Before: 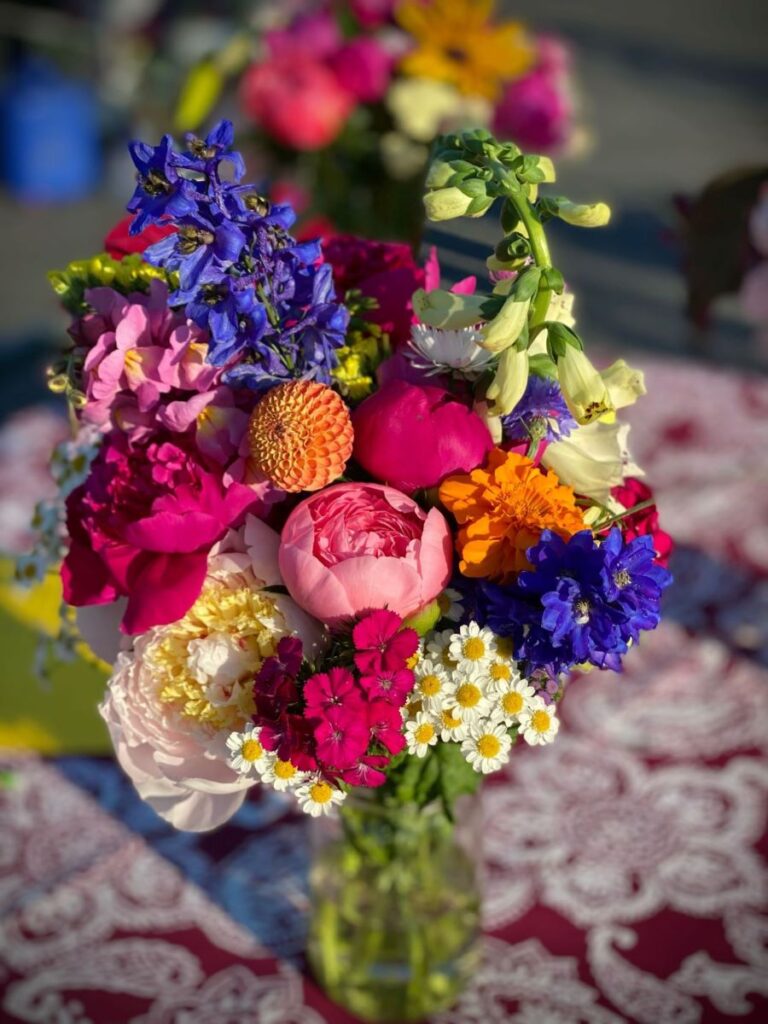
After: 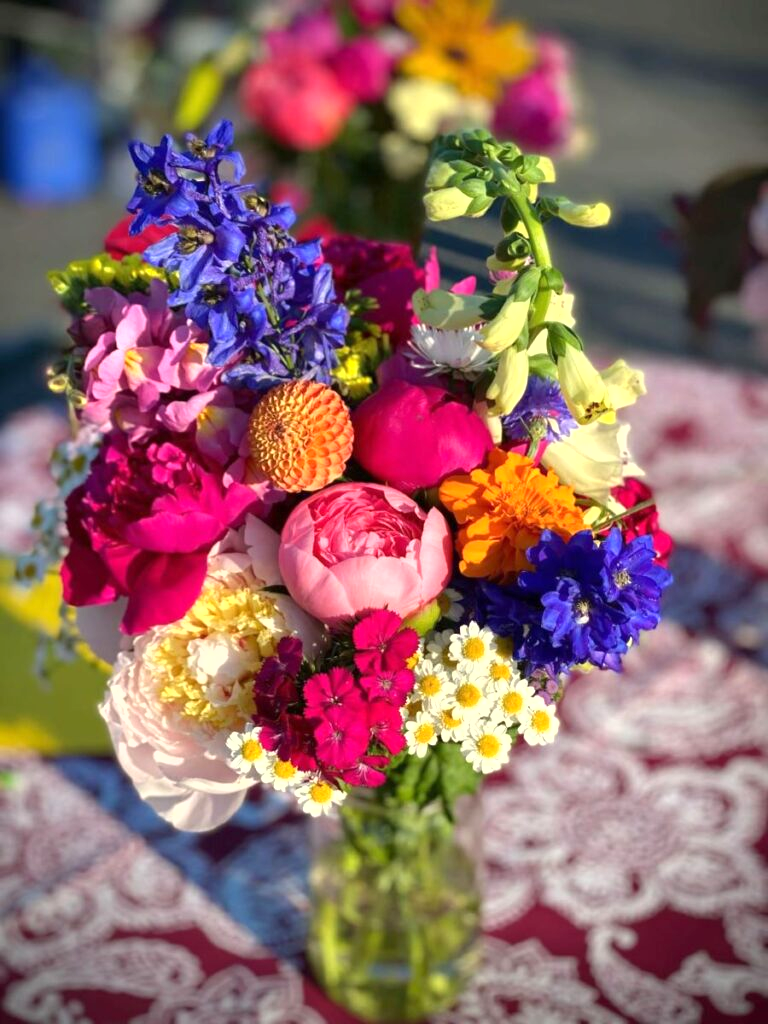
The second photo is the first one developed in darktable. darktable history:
exposure: exposure 0.6 EV, compensate highlight preservation false
shadows and highlights: shadows 29.61, highlights -30.47, low approximation 0.01, soften with gaussian
